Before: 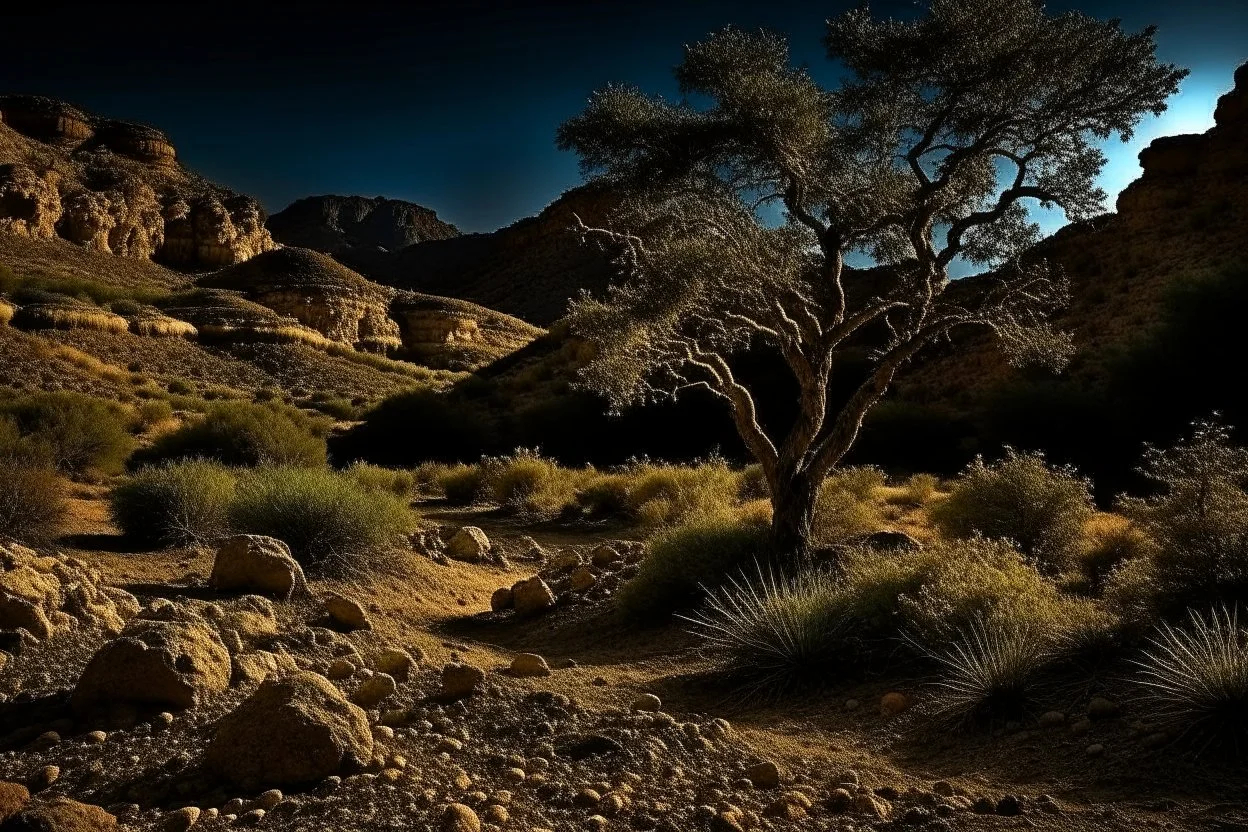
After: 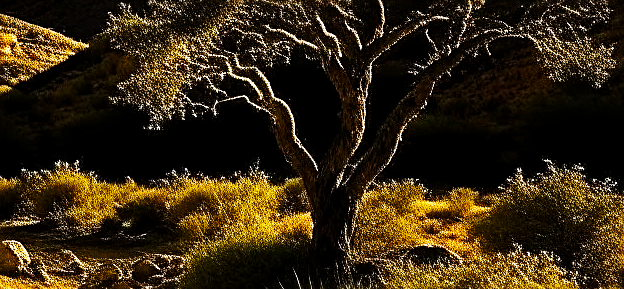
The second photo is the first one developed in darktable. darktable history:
crop: left 36.899%, top 34.421%, right 13.064%, bottom 30.733%
base curve: curves: ch0 [(0, 0) (0.028, 0.03) (0.121, 0.232) (0.46, 0.748) (0.859, 0.968) (1, 1)], preserve colors none
contrast brightness saturation: saturation 0.129
tone equalizer: edges refinement/feathering 500, mask exposure compensation -1.57 EV, preserve details no
exposure: black level correction 0.001, compensate exposure bias true, compensate highlight preservation false
sharpen: on, module defaults
color balance rgb: perceptual saturation grading › global saturation 40.696%, perceptual brilliance grading › global brilliance 15.124%, perceptual brilliance grading › shadows -35.776%
shadows and highlights: shadows 29.72, highlights -30.33, low approximation 0.01, soften with gaussian
